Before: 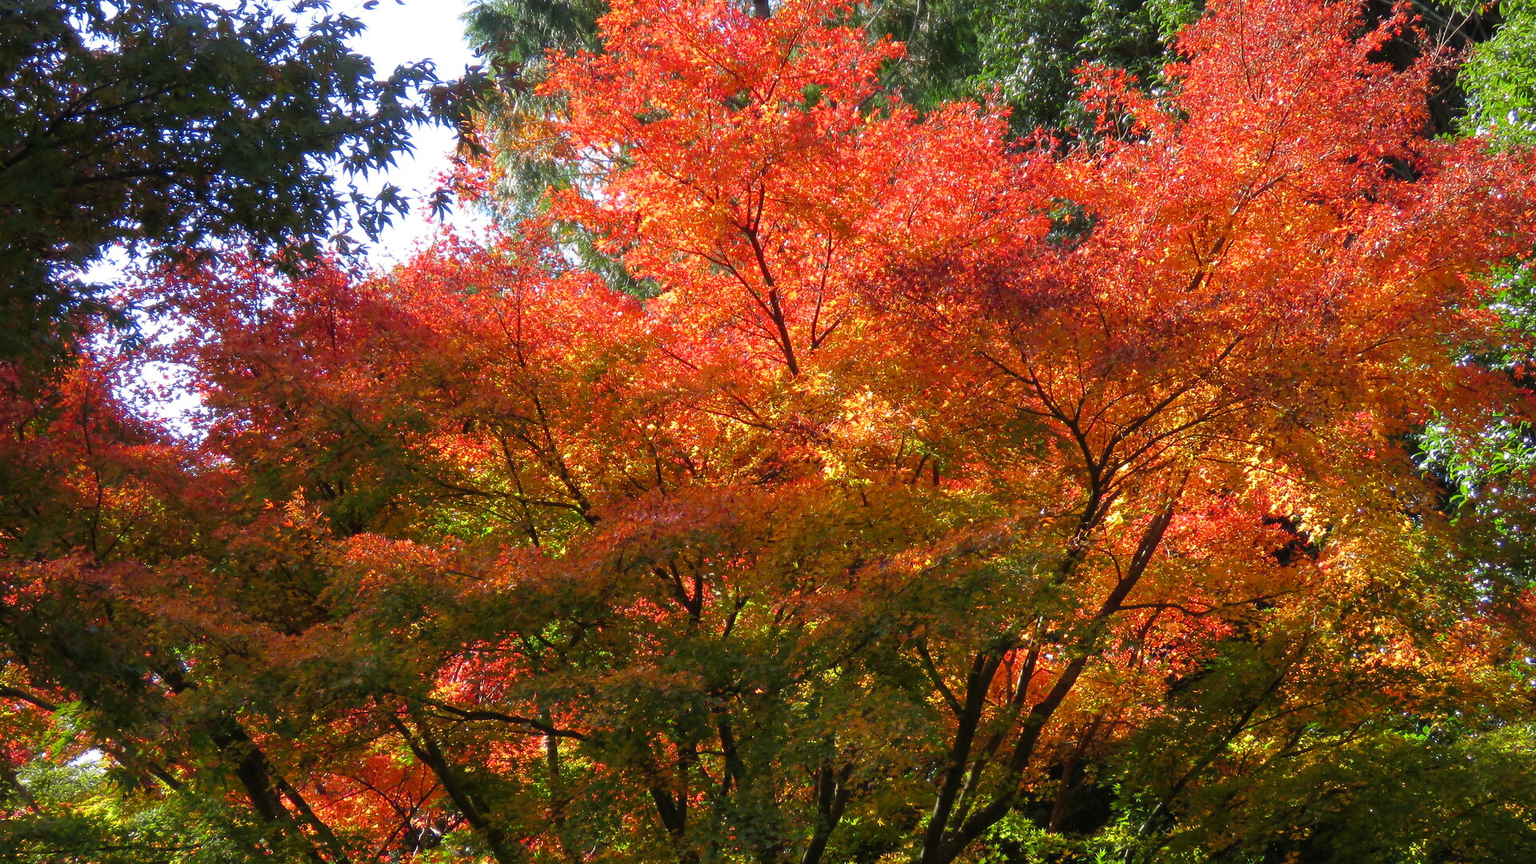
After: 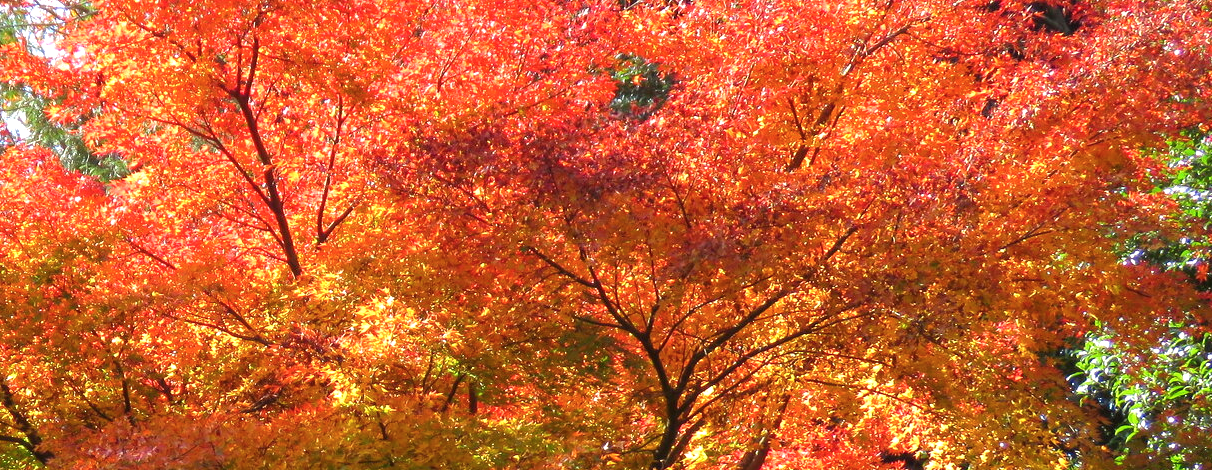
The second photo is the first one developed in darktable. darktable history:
color balance rgb: shadows lift › luminance -9.106%, perceptual saturation grading › global saturation 0.578%, perceptual brilliance grading › global brilliance -1.006%, perceptual brilliance grading › highlights -1.001%, perceptual brilliance grading › mid-tones -1.463%, perceptual brilliance grading › shadows -1.729%
tone equalizer: edges refinement/feathering 500, mask exposure compensation -1.57 EV, preserve details no
exposure: black level correction 0, exposure 0.702 EV, compensate exposure bias true, compensate highlight preservation false
crop: left 36.302%, top 17.883%, right 0.532%, bottom 38.578%
